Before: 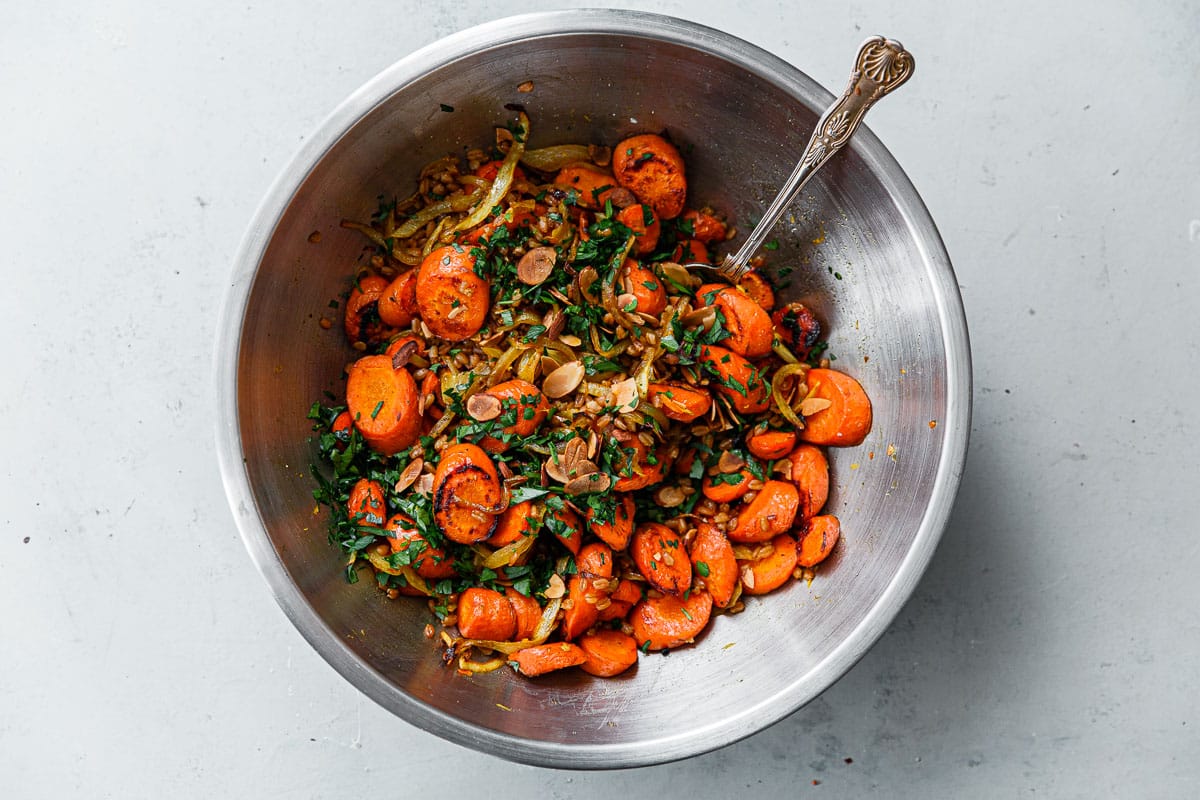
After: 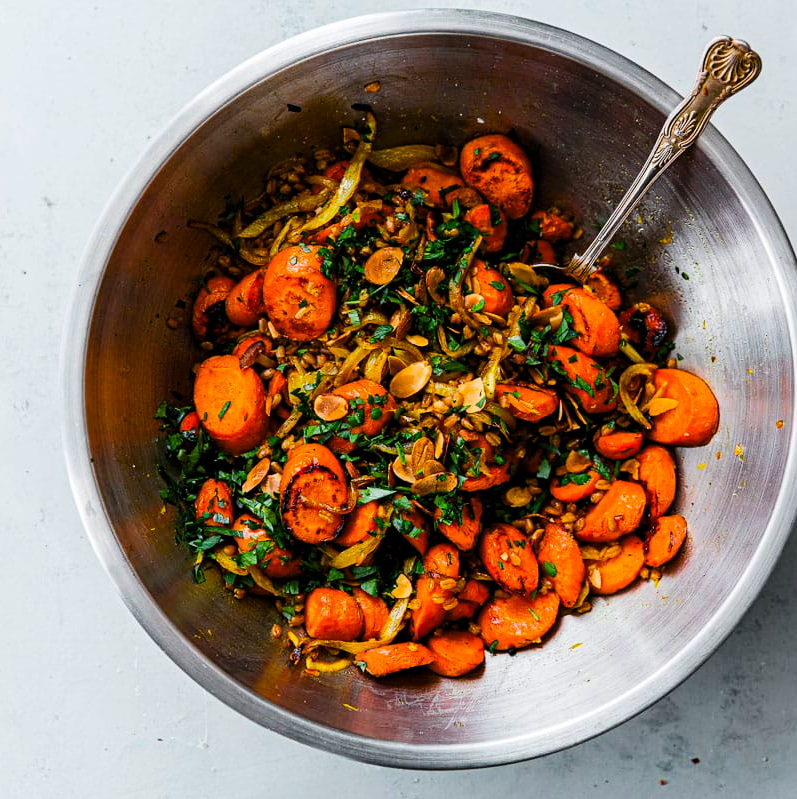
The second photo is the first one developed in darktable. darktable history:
tone curve: curves: ch0 [(0.029, 0) (0.134, 0.063) (0.249, 0.198) (0.378, 0.365) (0.499, 0.529) (1, 1)], color space Lab, linked channels, preserve colors none
color balance rgb: global offset › hue 169.53°, linear chroma grading › global chroma 8.981%, perceptual saturation grading › global saturation 42.04%
crop and rotate: left 12.831%, right 20.67%
